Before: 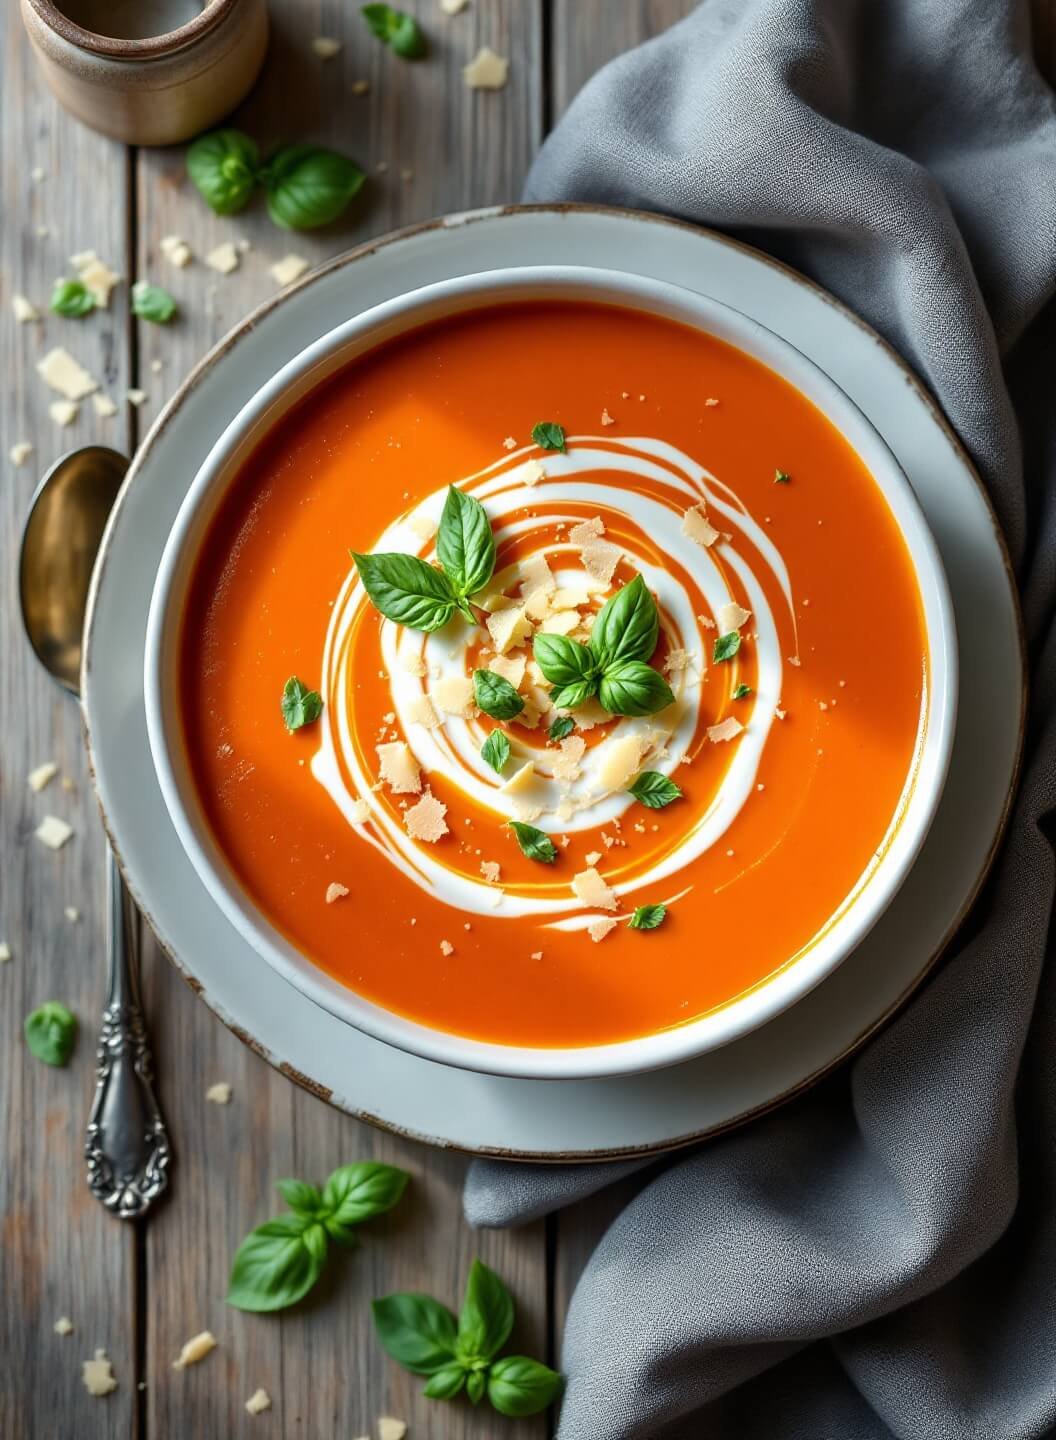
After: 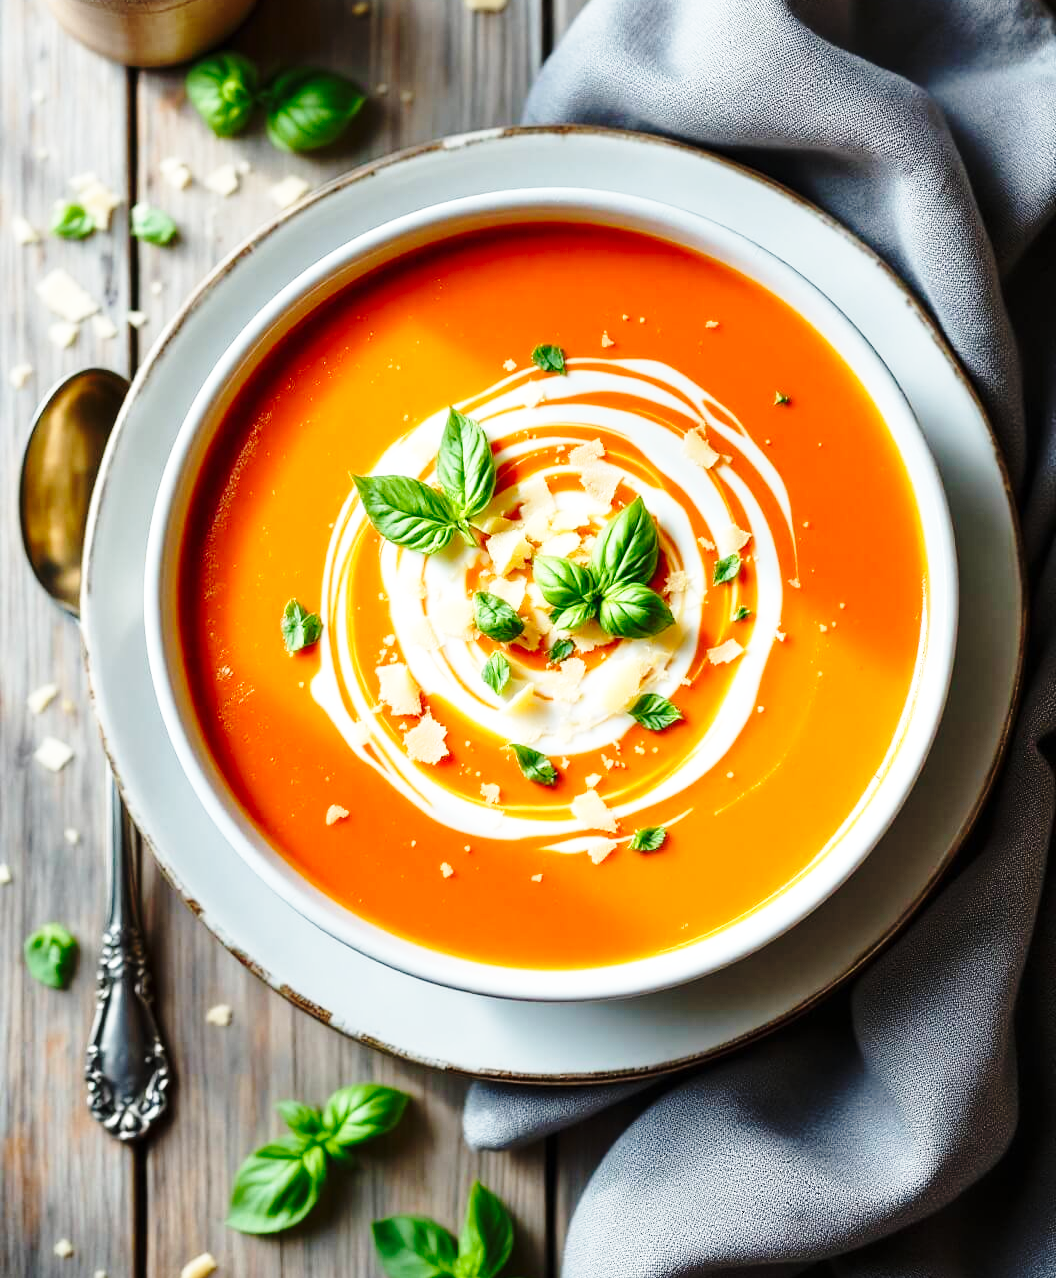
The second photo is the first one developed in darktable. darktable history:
base curve: curves: ch0 [(0, 0) (0.028, 0.03) (0.105, 0.232) (0.387, 0.748) (0.754, 0.968) (1, 1)], preserve colors none
crop and rotate: top 5.438%, bottom 5.805%
